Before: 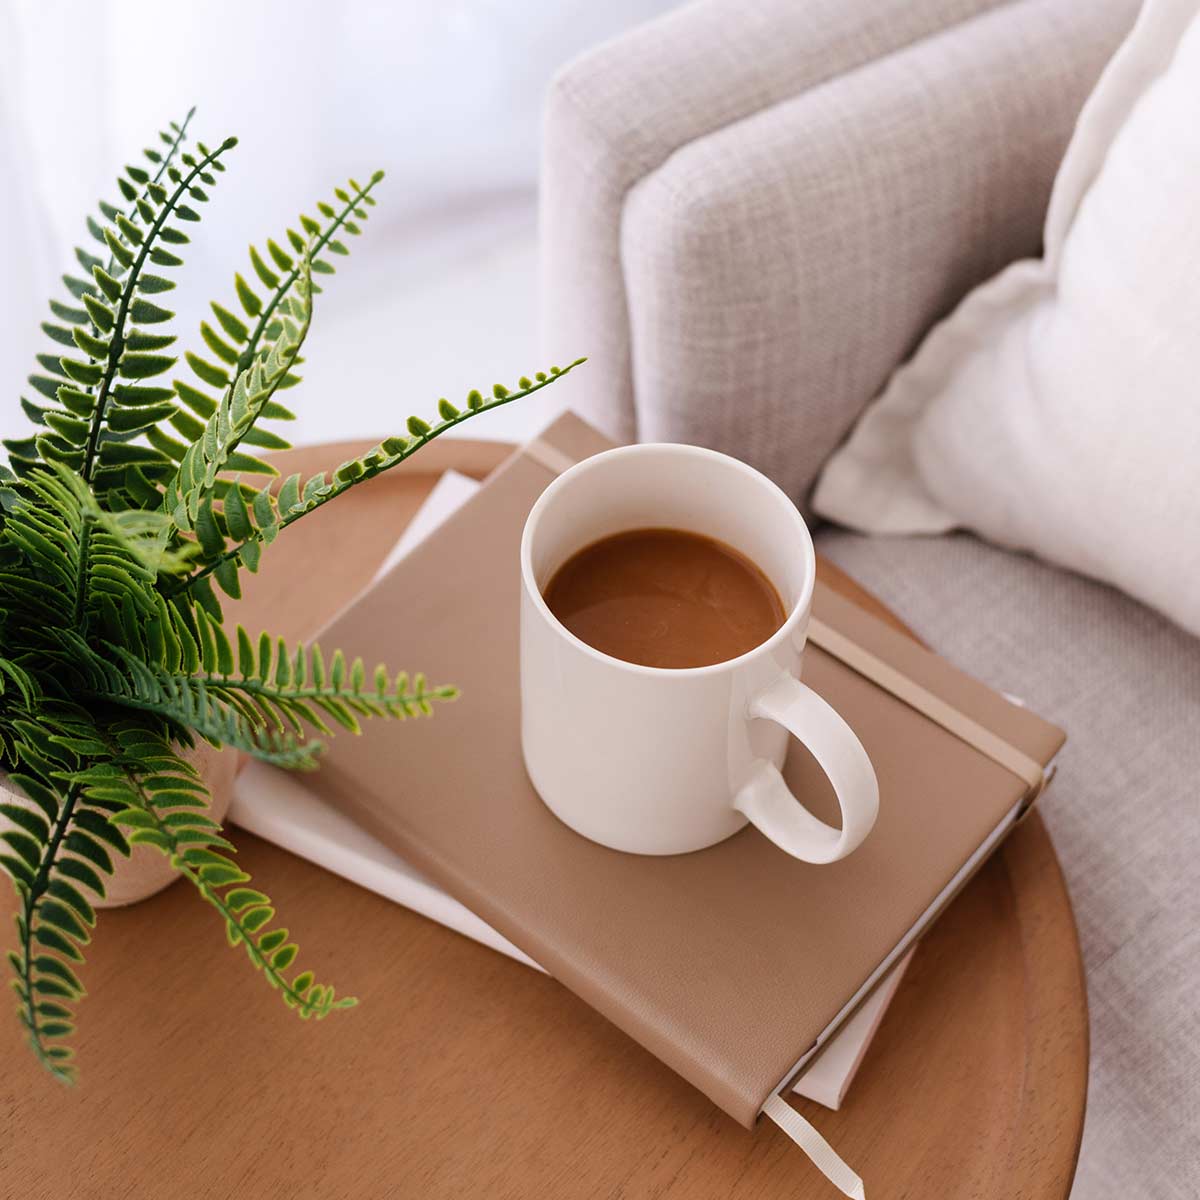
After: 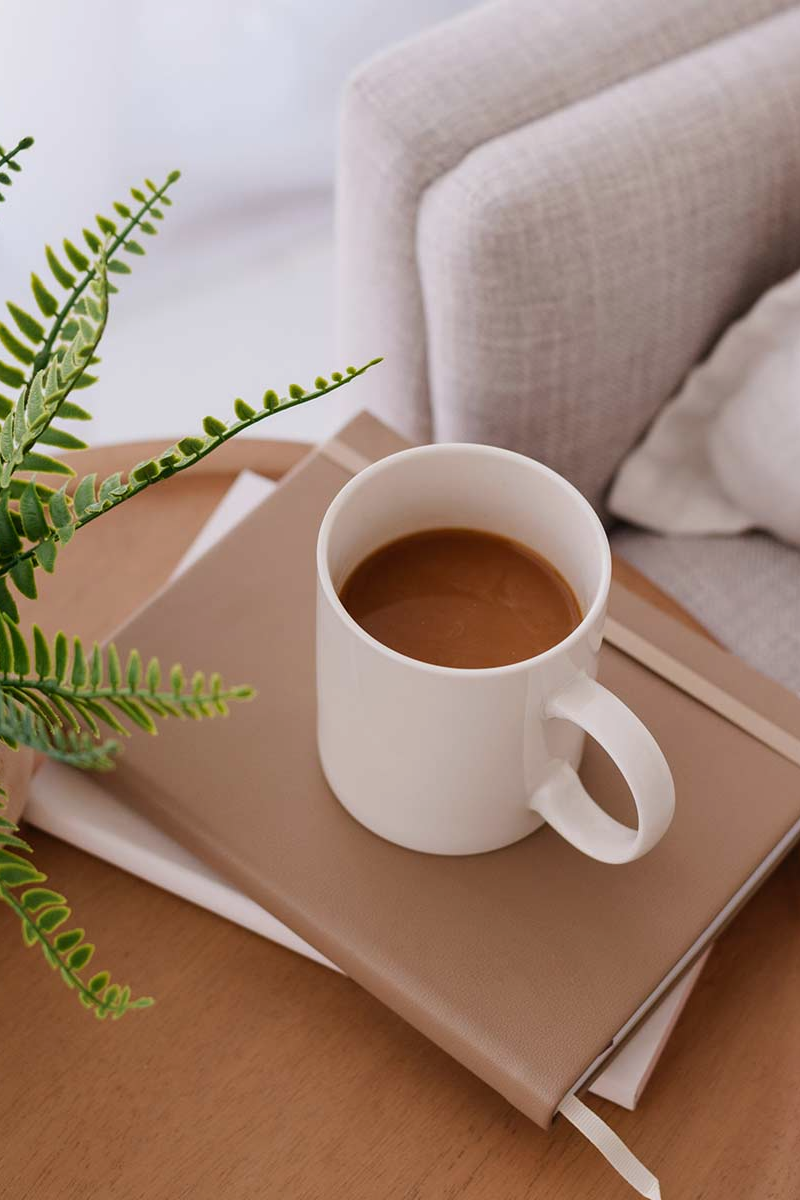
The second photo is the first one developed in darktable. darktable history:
crop: left 17.058%, right 16.245%
exposure: exposure -0.26 EV, compensate highlight preservation false
